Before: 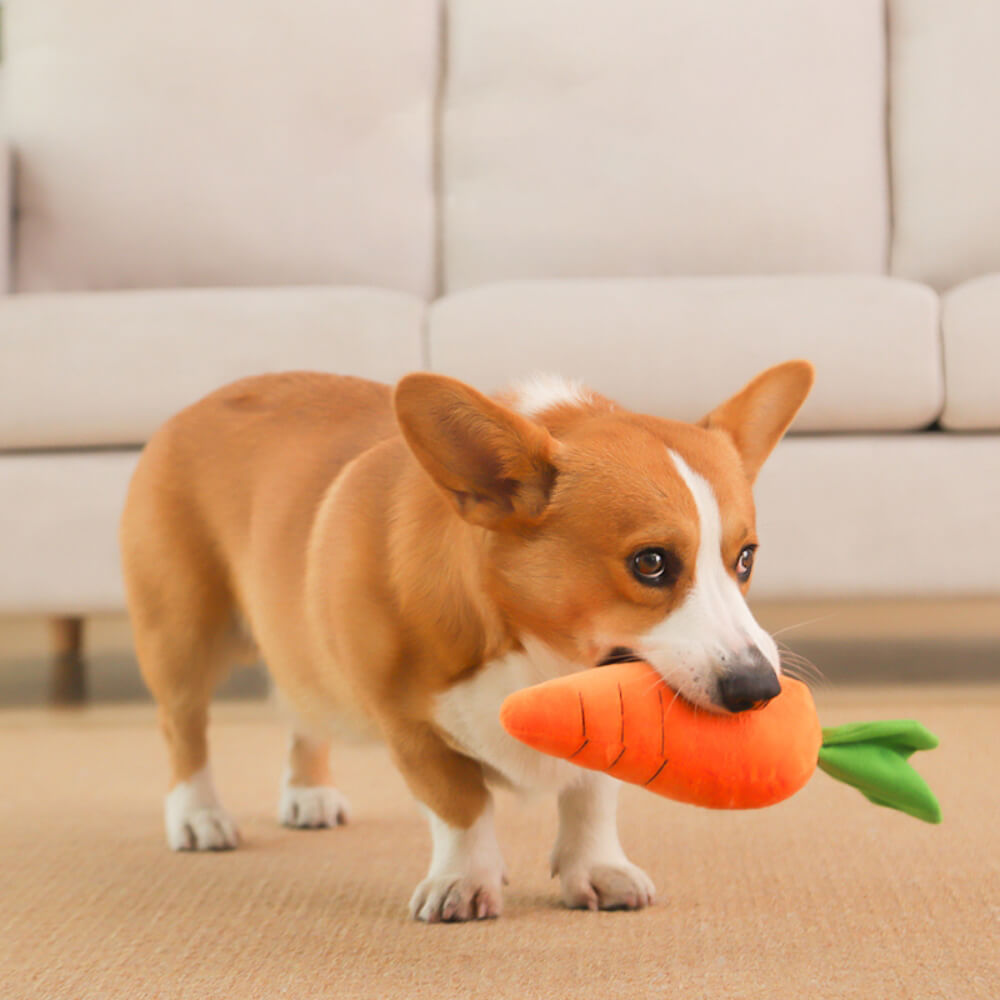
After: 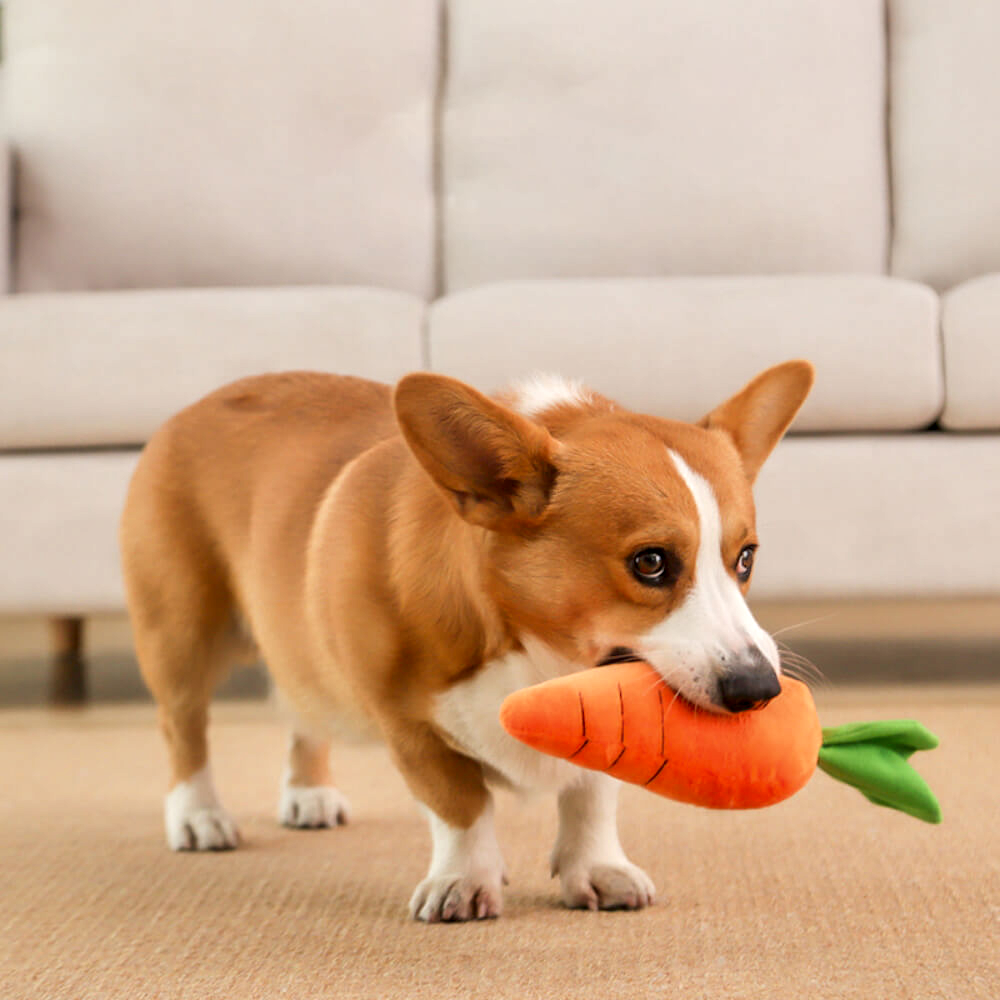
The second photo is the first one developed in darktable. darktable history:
local contrast: highlights 20%, detail 150%
